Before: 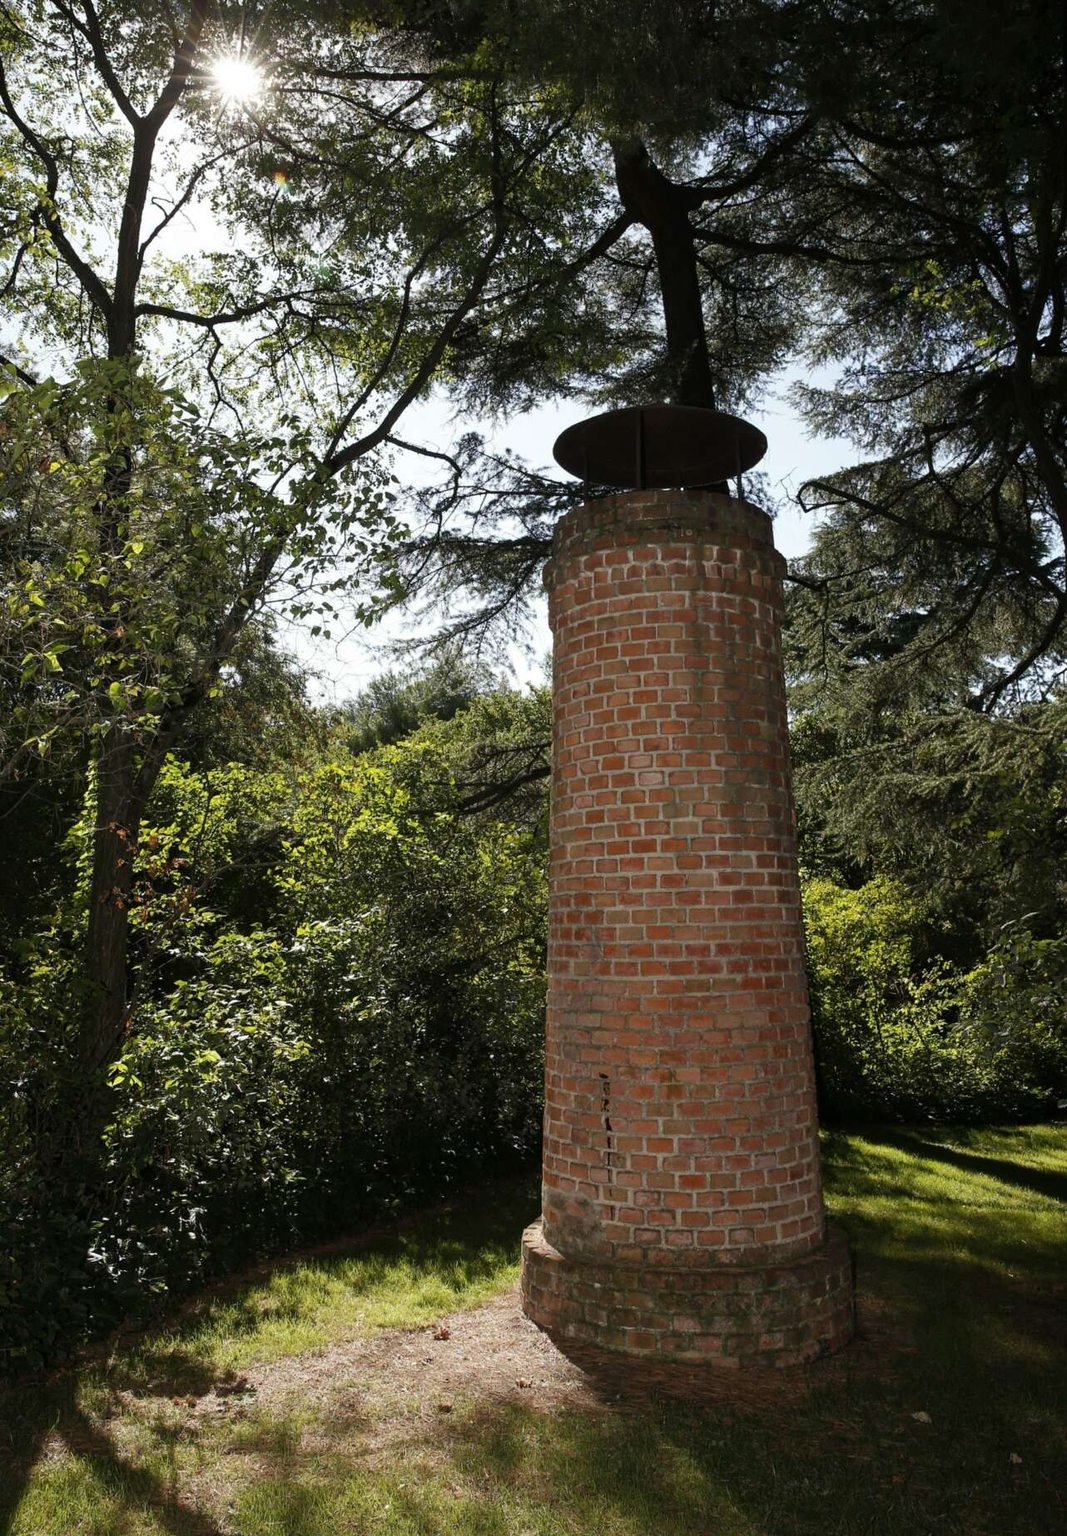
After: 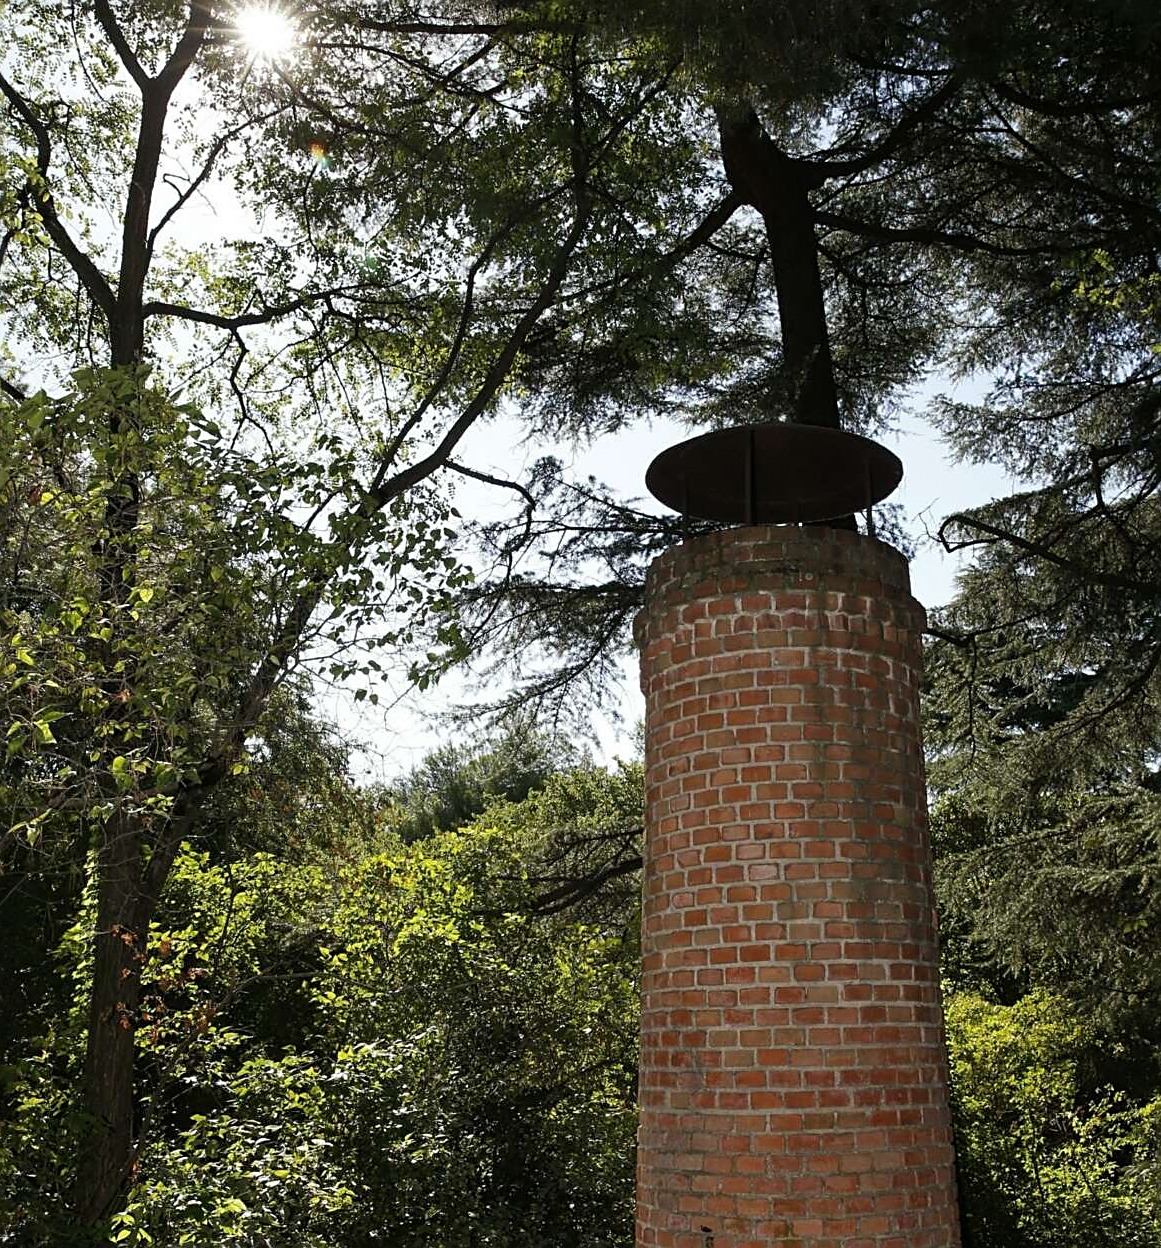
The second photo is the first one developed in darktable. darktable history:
sharpen: on, module defaults
crop: left 1.509%, top 3.452%, right 7.696%, bottom 28.452%
